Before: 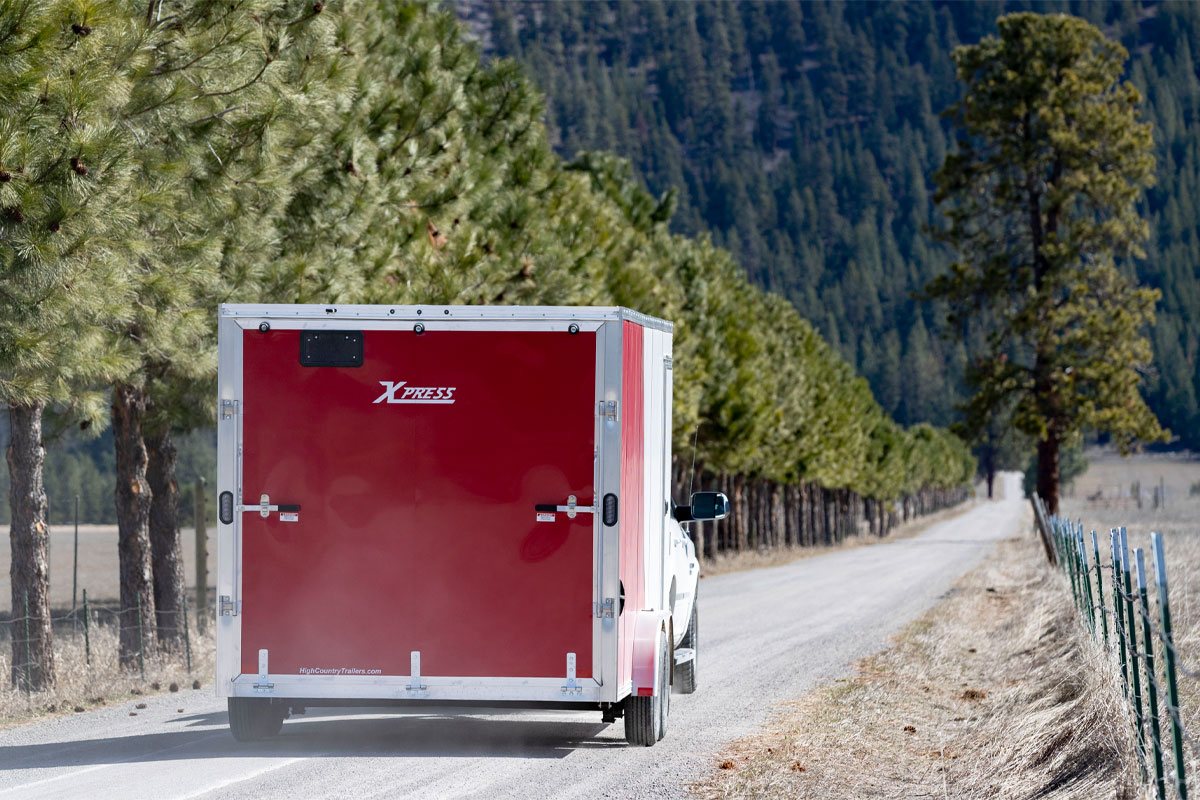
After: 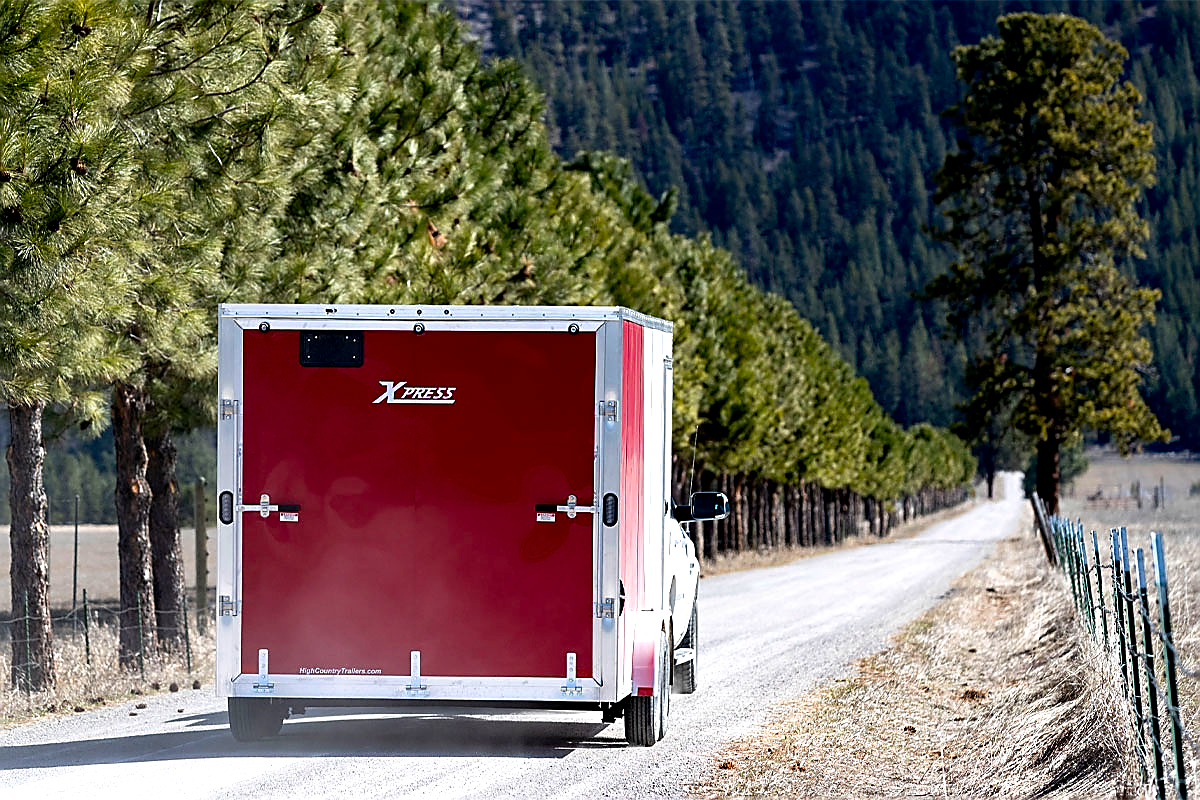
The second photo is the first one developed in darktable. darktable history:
color balance: lift [0.991, 1, 1, 1], gamma [0.996, 1, 1, 1], input saturation 98.52%, contrast 20.34%, output saturation 103.72%
sharpen: radius 1.4, amount 1.25, threshold 0.7
